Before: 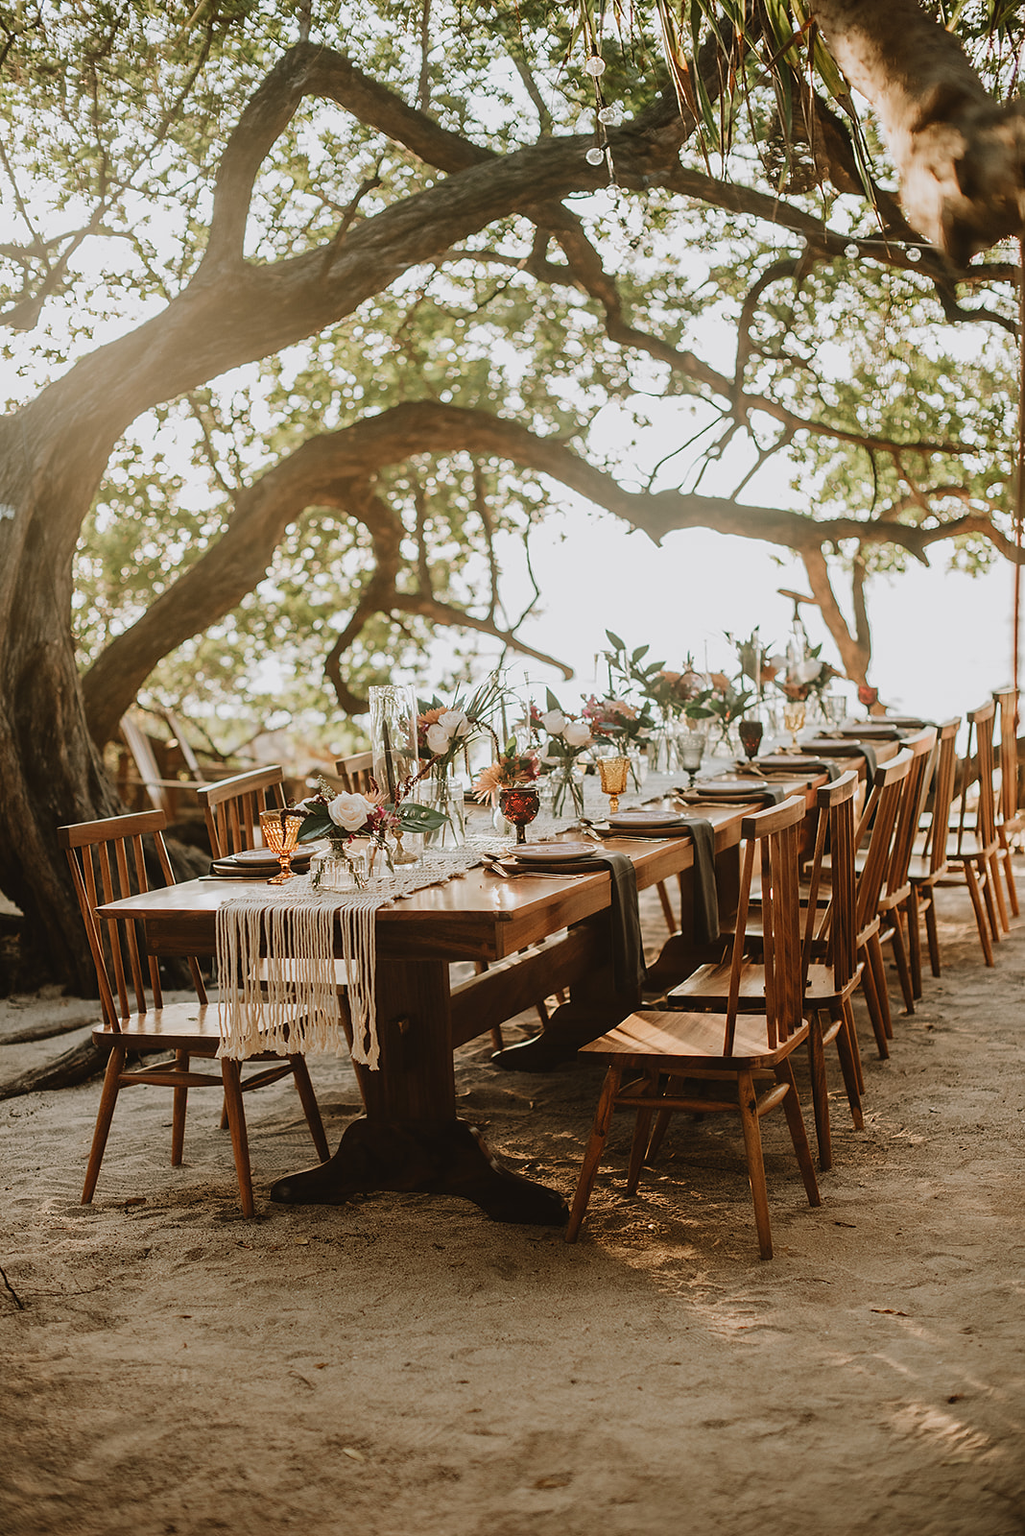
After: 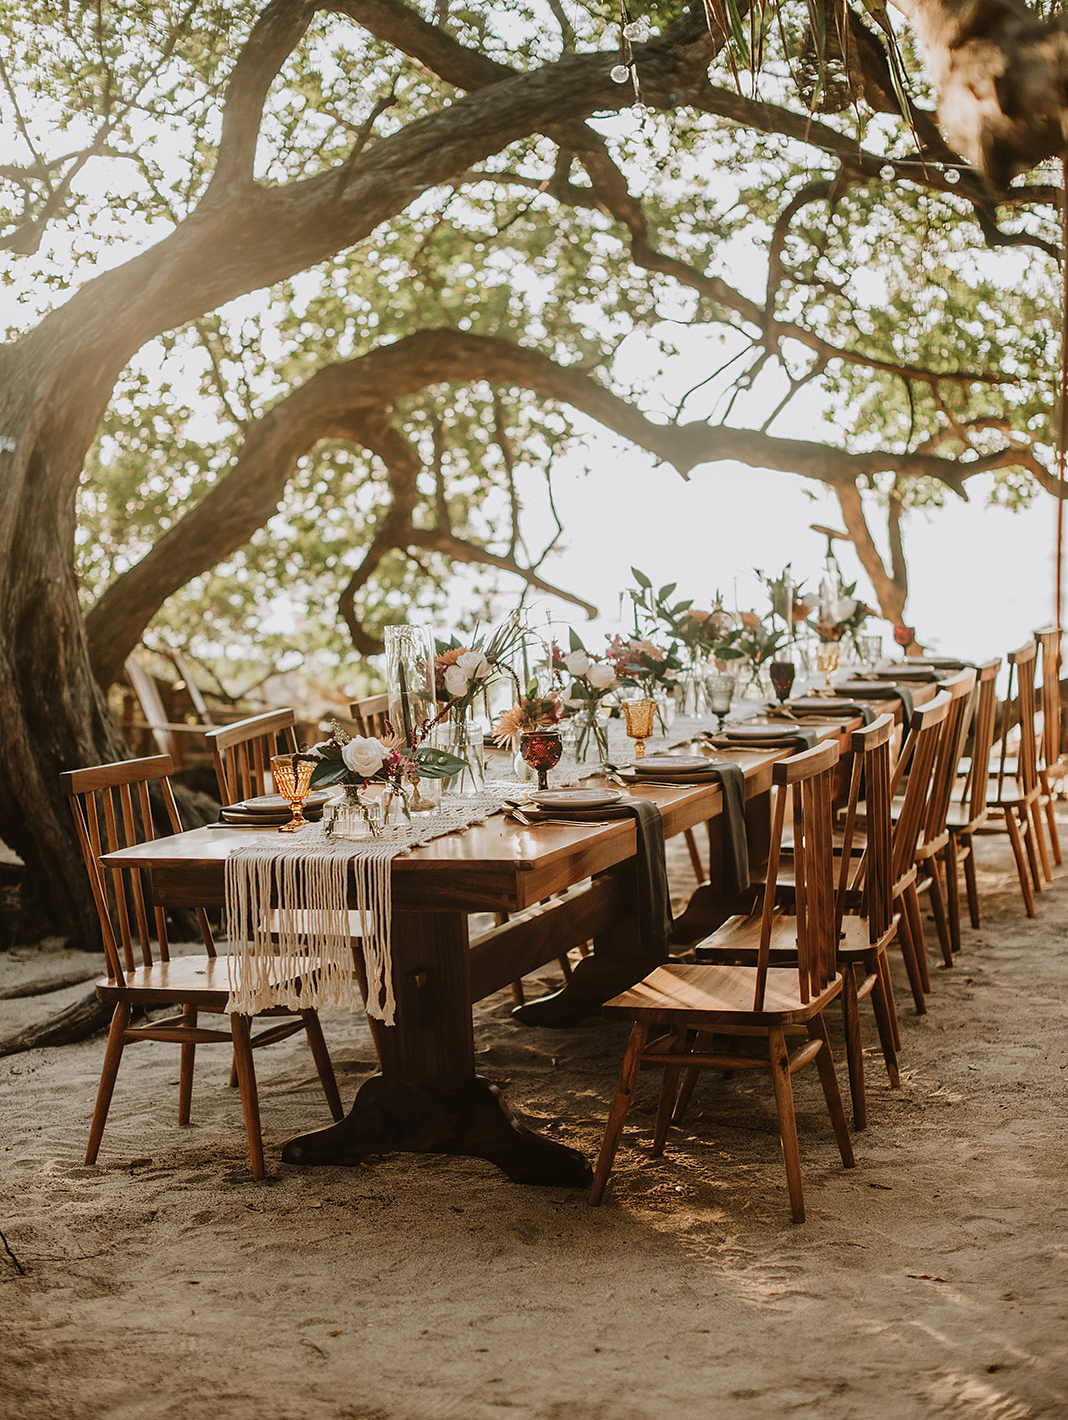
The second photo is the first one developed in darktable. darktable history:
crop and rotate: top 5.609%, bottom 5.609%
local contrast: highlights 100%, shadows 100%, detail 120%, midtone range 0.2
